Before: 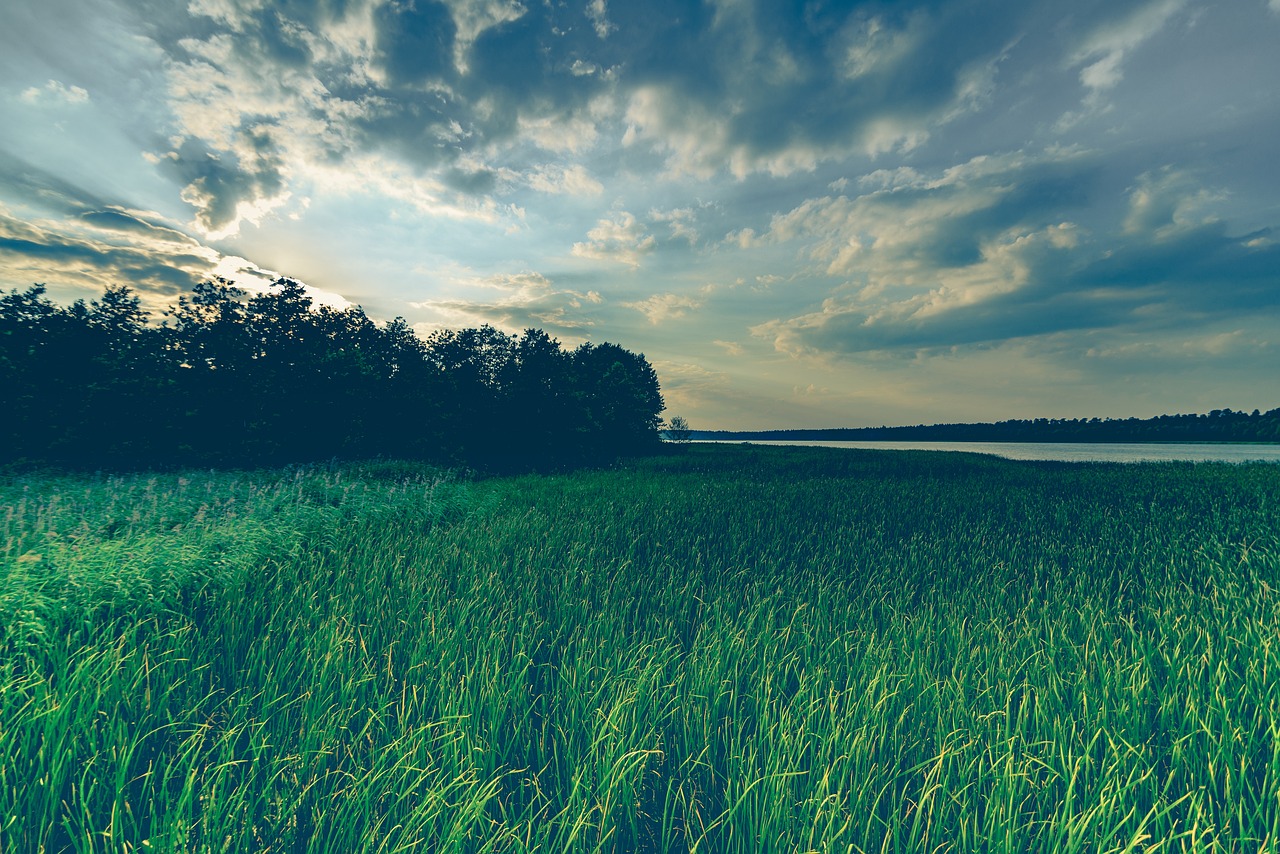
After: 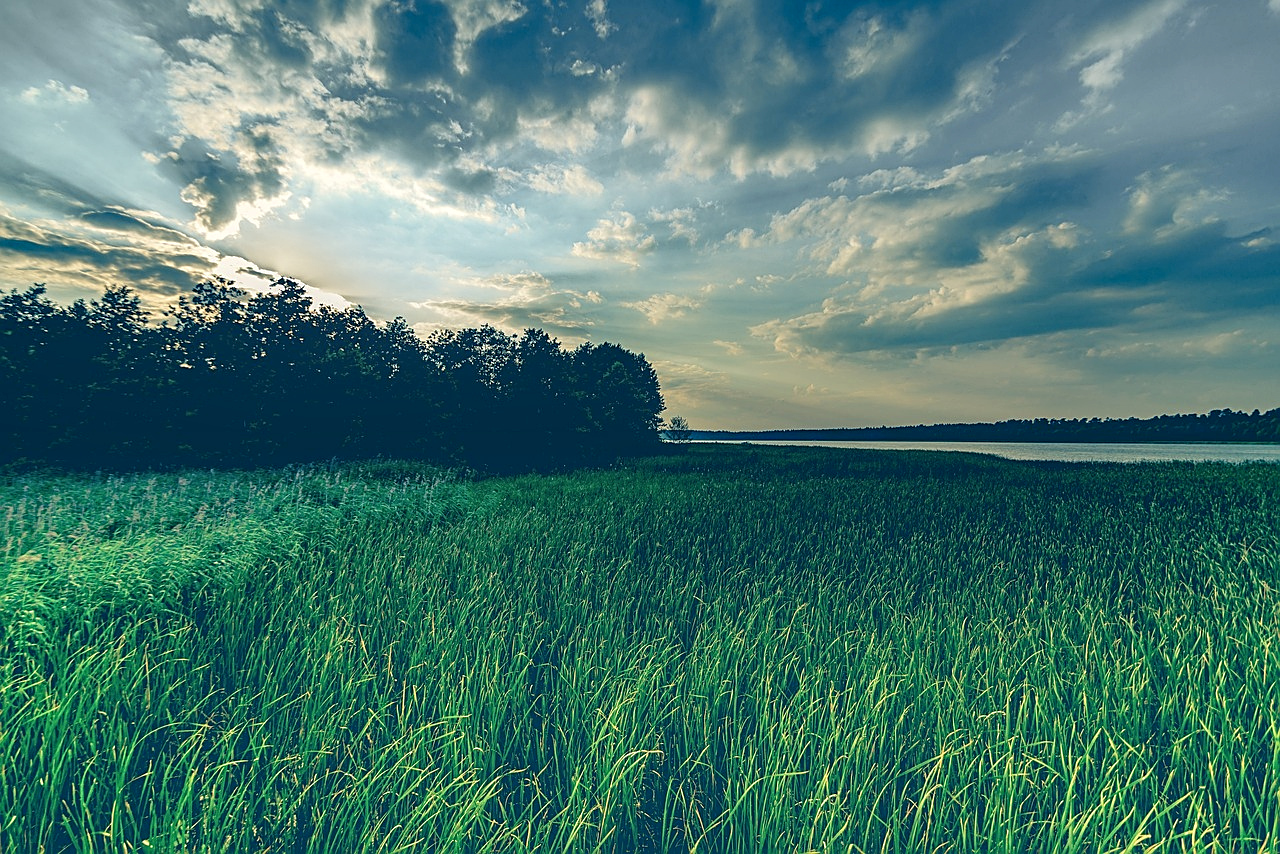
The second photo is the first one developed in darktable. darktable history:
local contrast: detail 130%
sharpen: on, module defaults
color zones: curves: ch0 [(0.068, 0.464) (0.25, 0.5) (0.48, 0.508) (0.75, 0.536) (0.886, 0.476) (0.967, 0.456)]; ch1 [(0.066, 0.456) (0.25, 0.5) (0.616, 0.508) (0.746, 0.56) (0.934, 0.444)]
